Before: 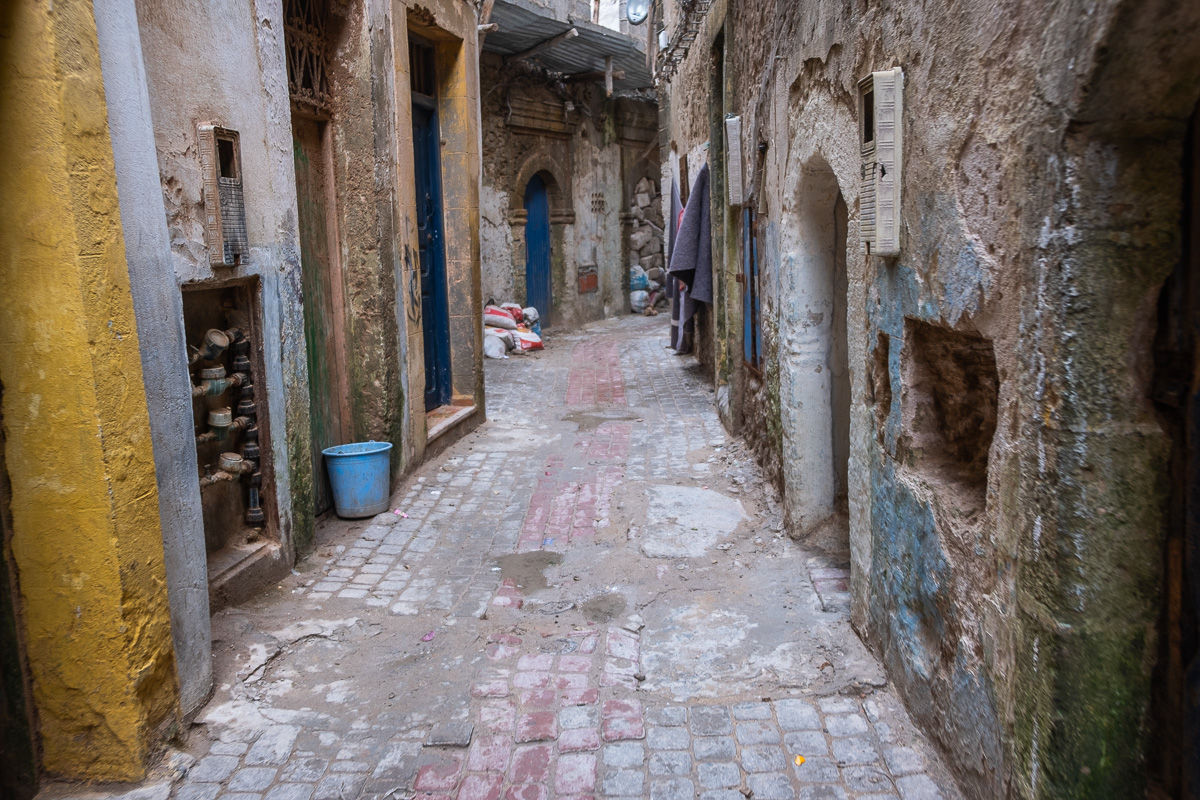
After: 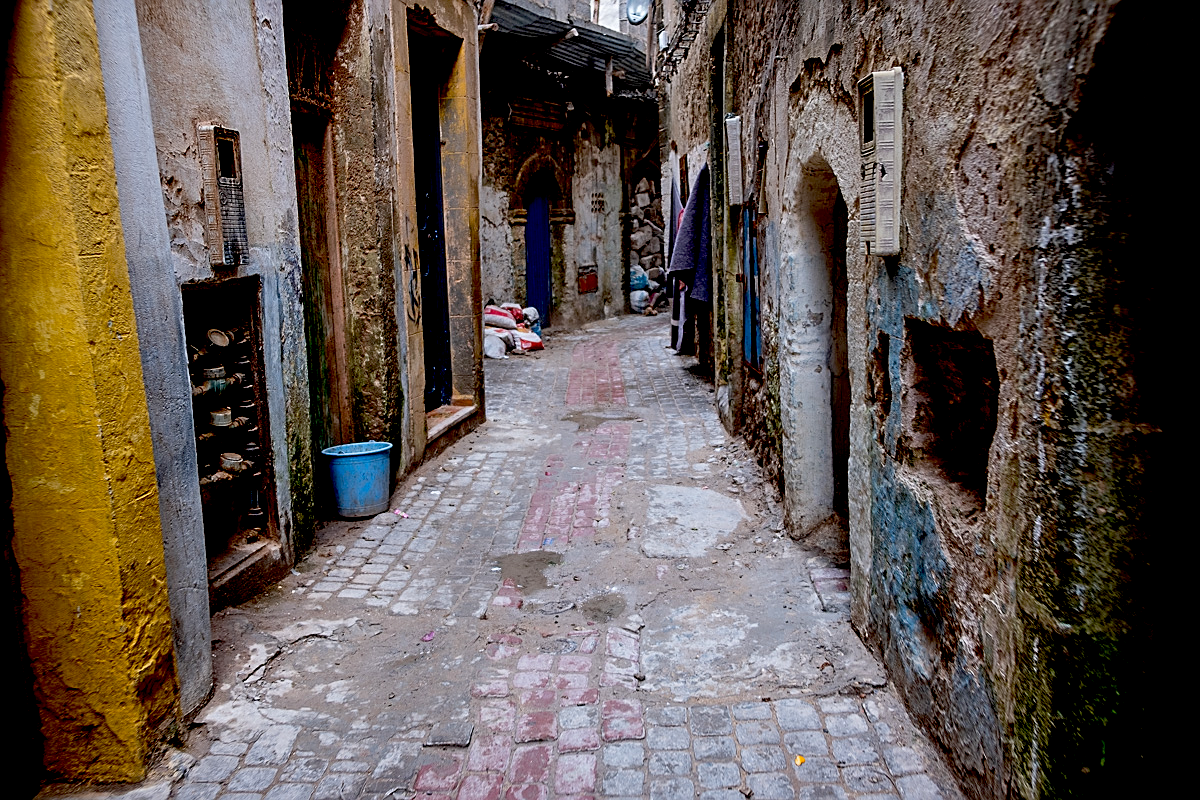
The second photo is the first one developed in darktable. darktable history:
exposure: black level correction 0.056, exposure -0.039 EV, compensate highlight preservation false
sharpen: on, module defaults
